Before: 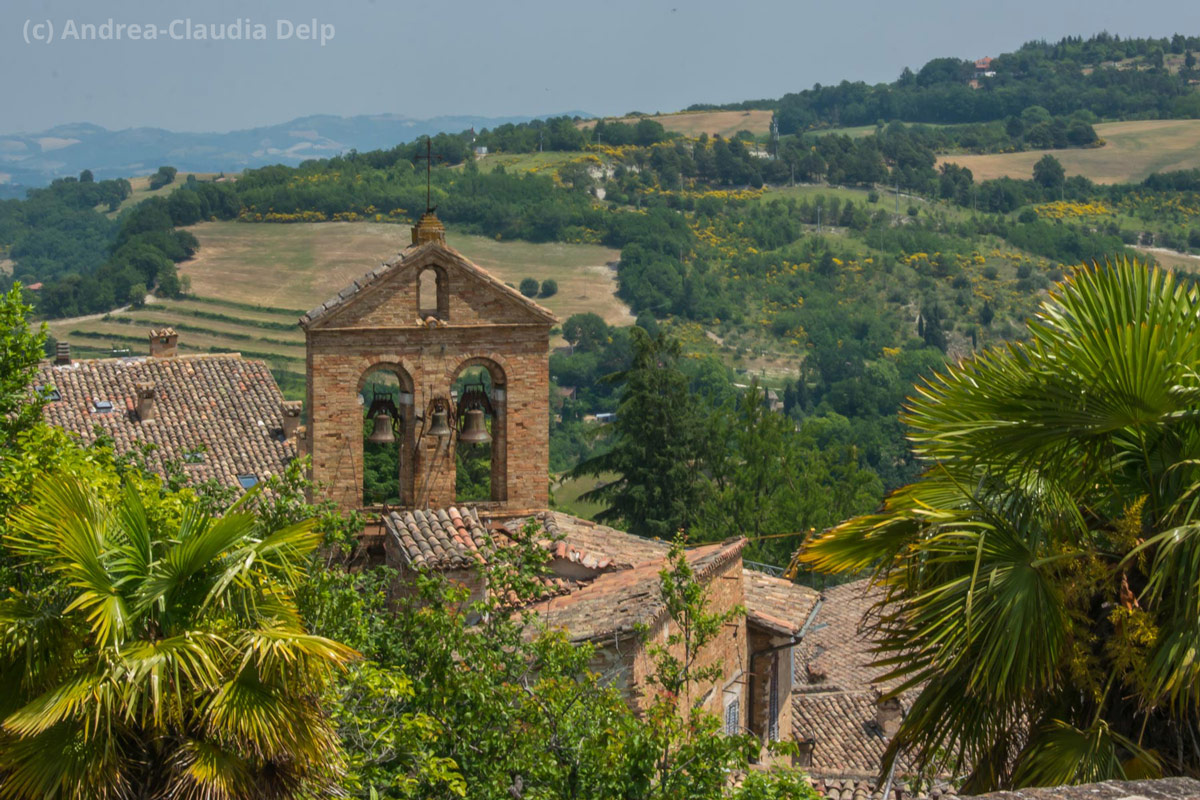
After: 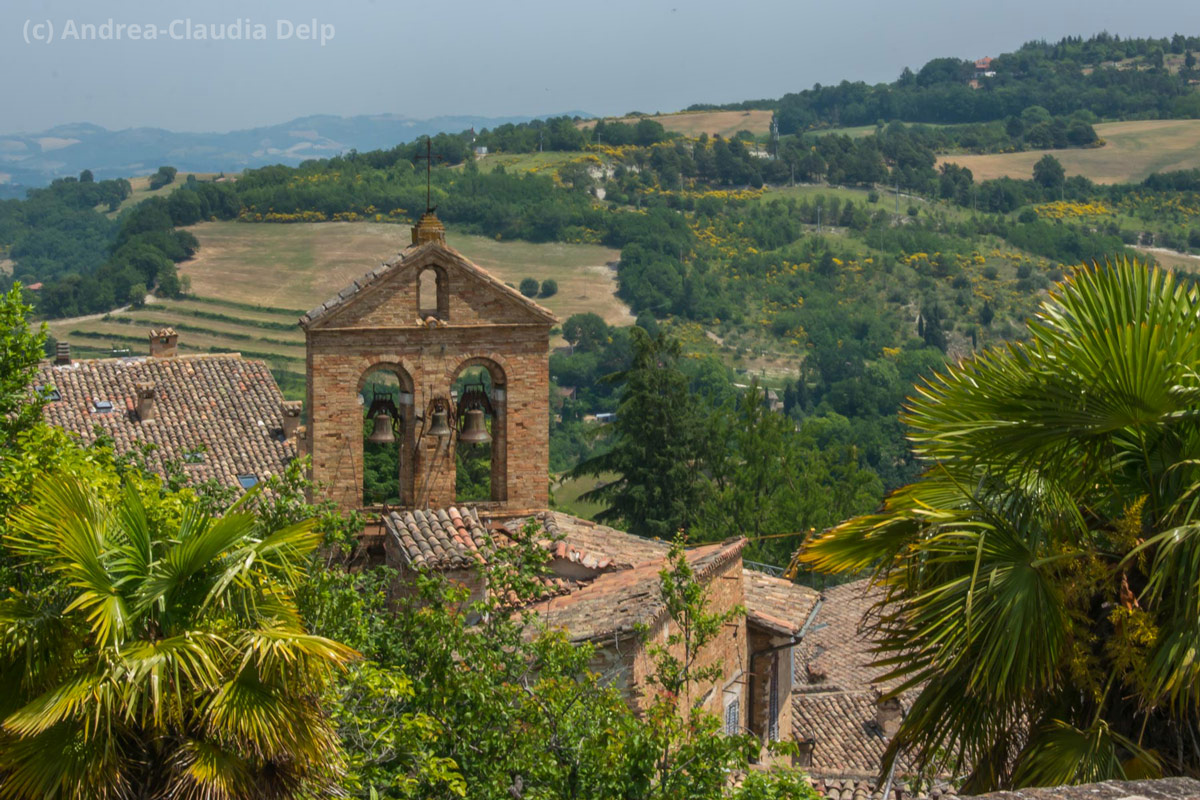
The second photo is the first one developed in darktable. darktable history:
shadows and highlights: shadows -21.68, highlights 98.82, soften with gaussian
